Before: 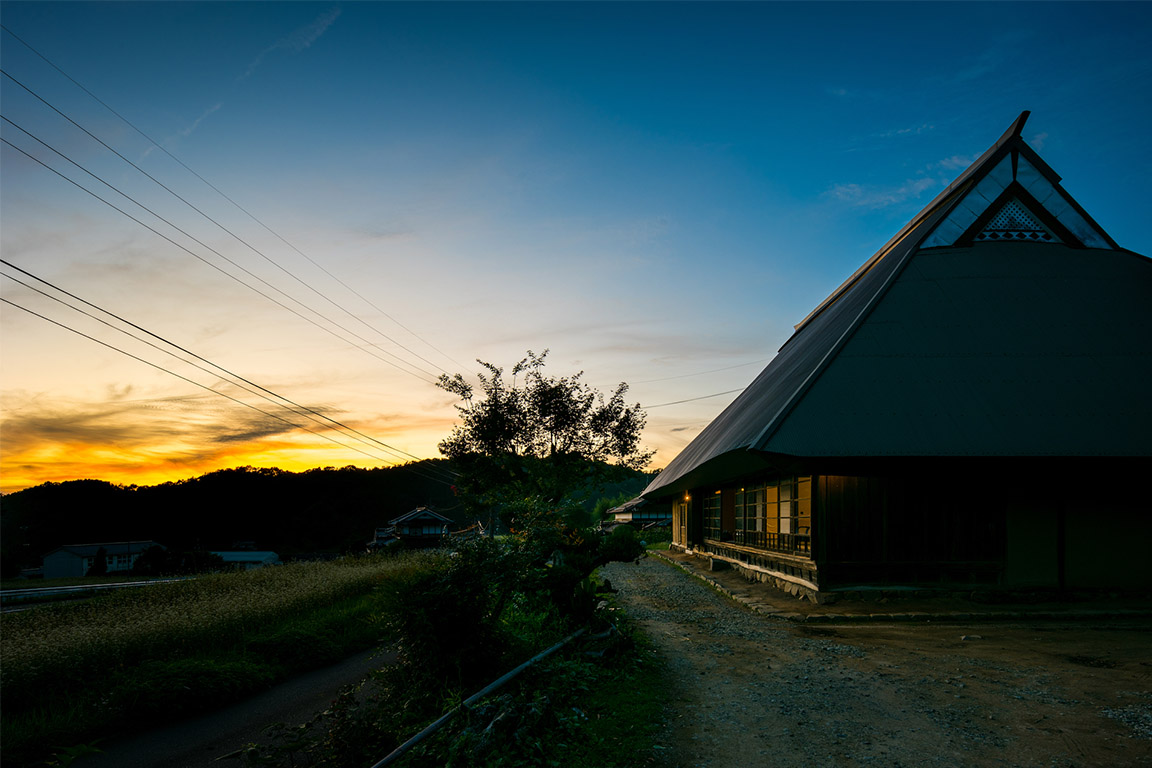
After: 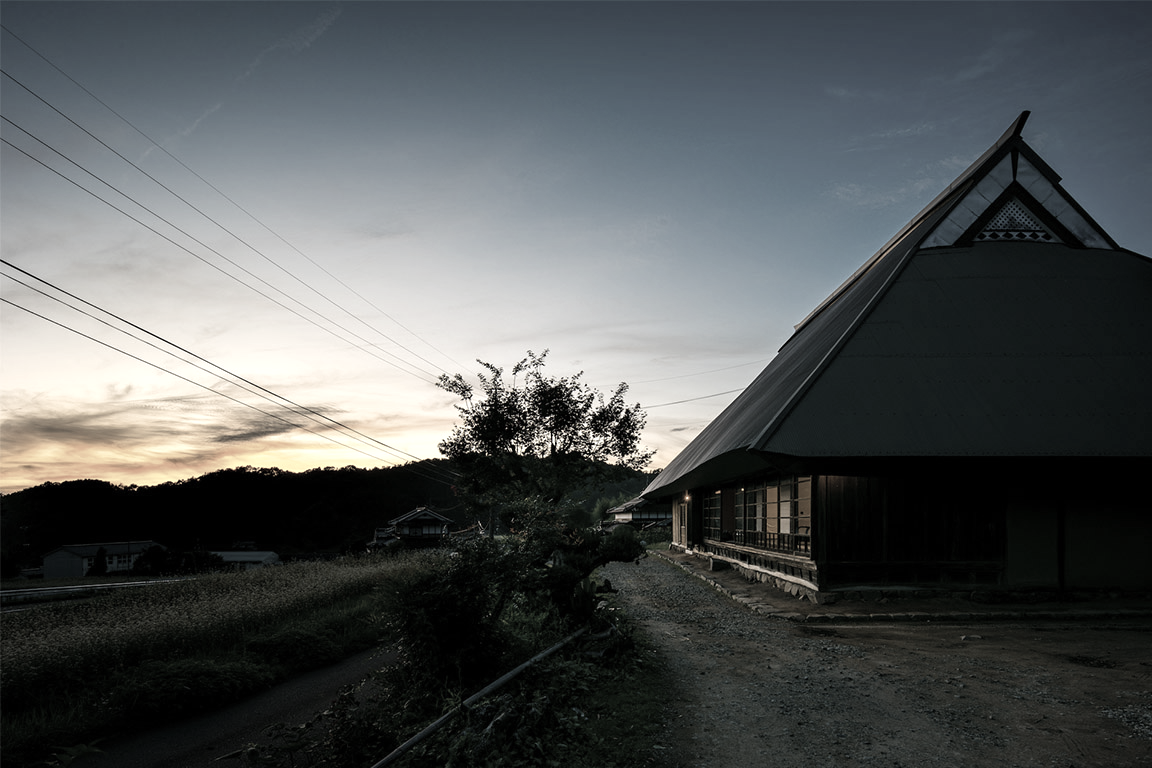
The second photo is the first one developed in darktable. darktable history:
exposure: exposure 0.3 EV, compensate highlight preservation false
color correction: saturation 0.3
contrast brightness saturation: saturation -0.17
